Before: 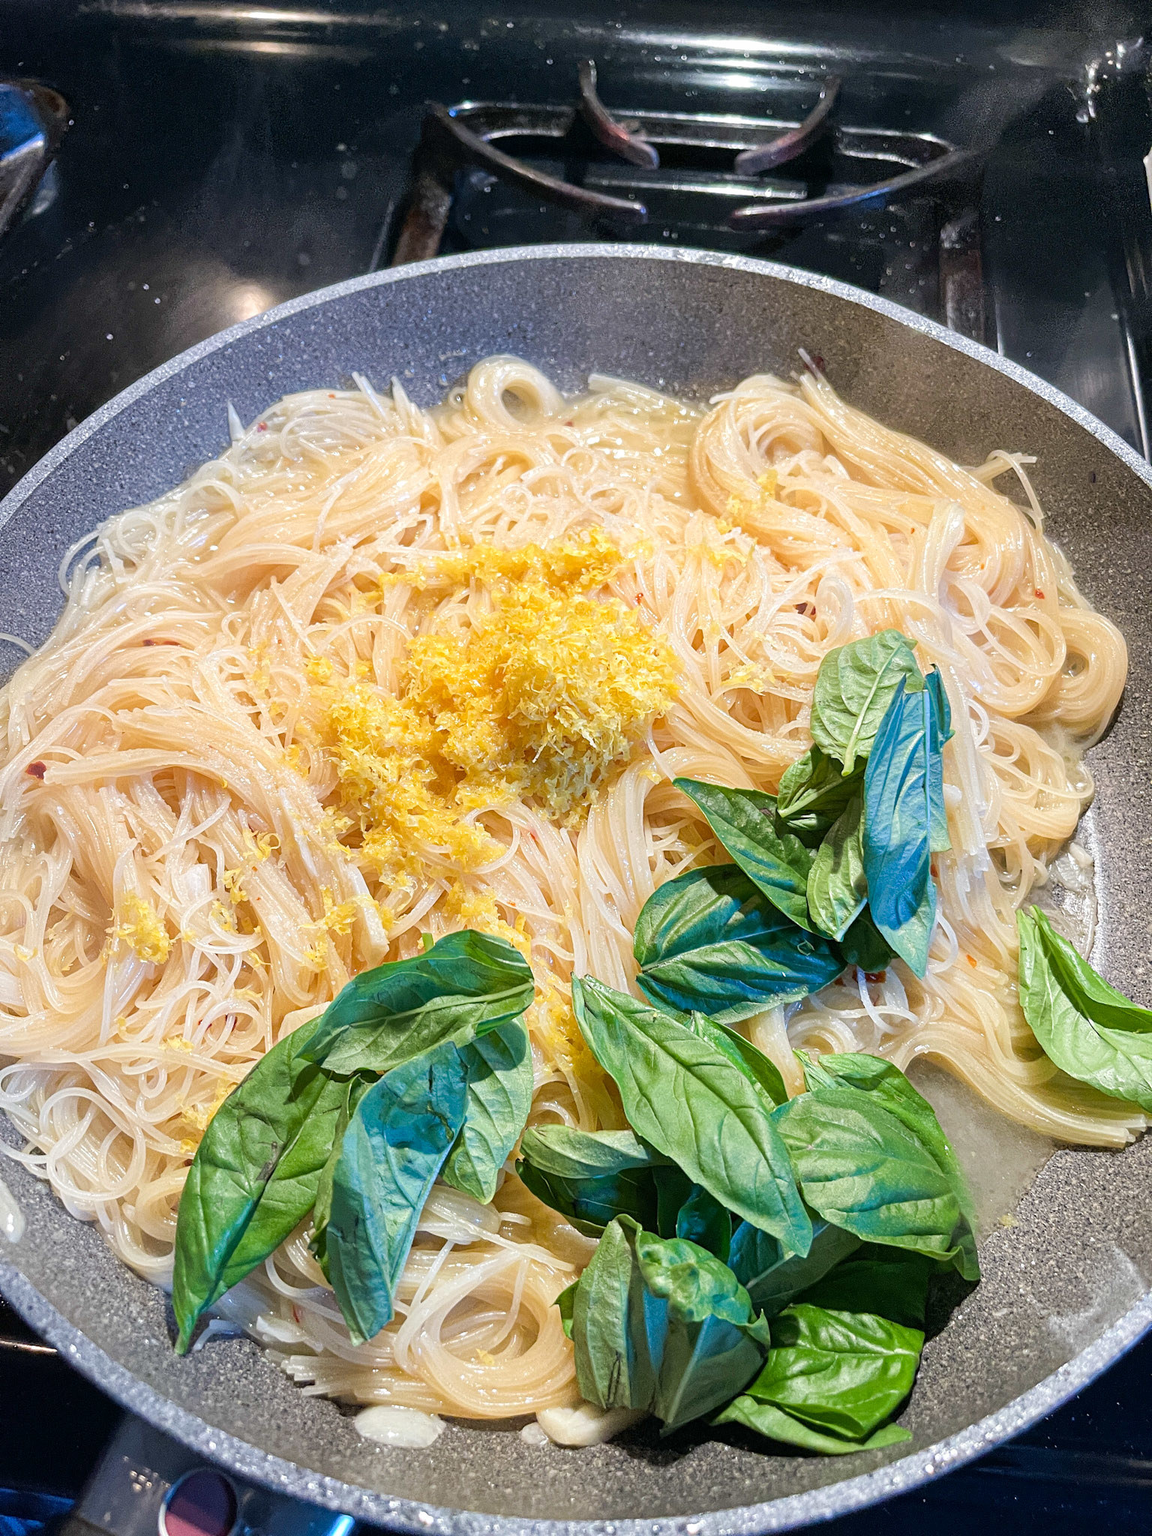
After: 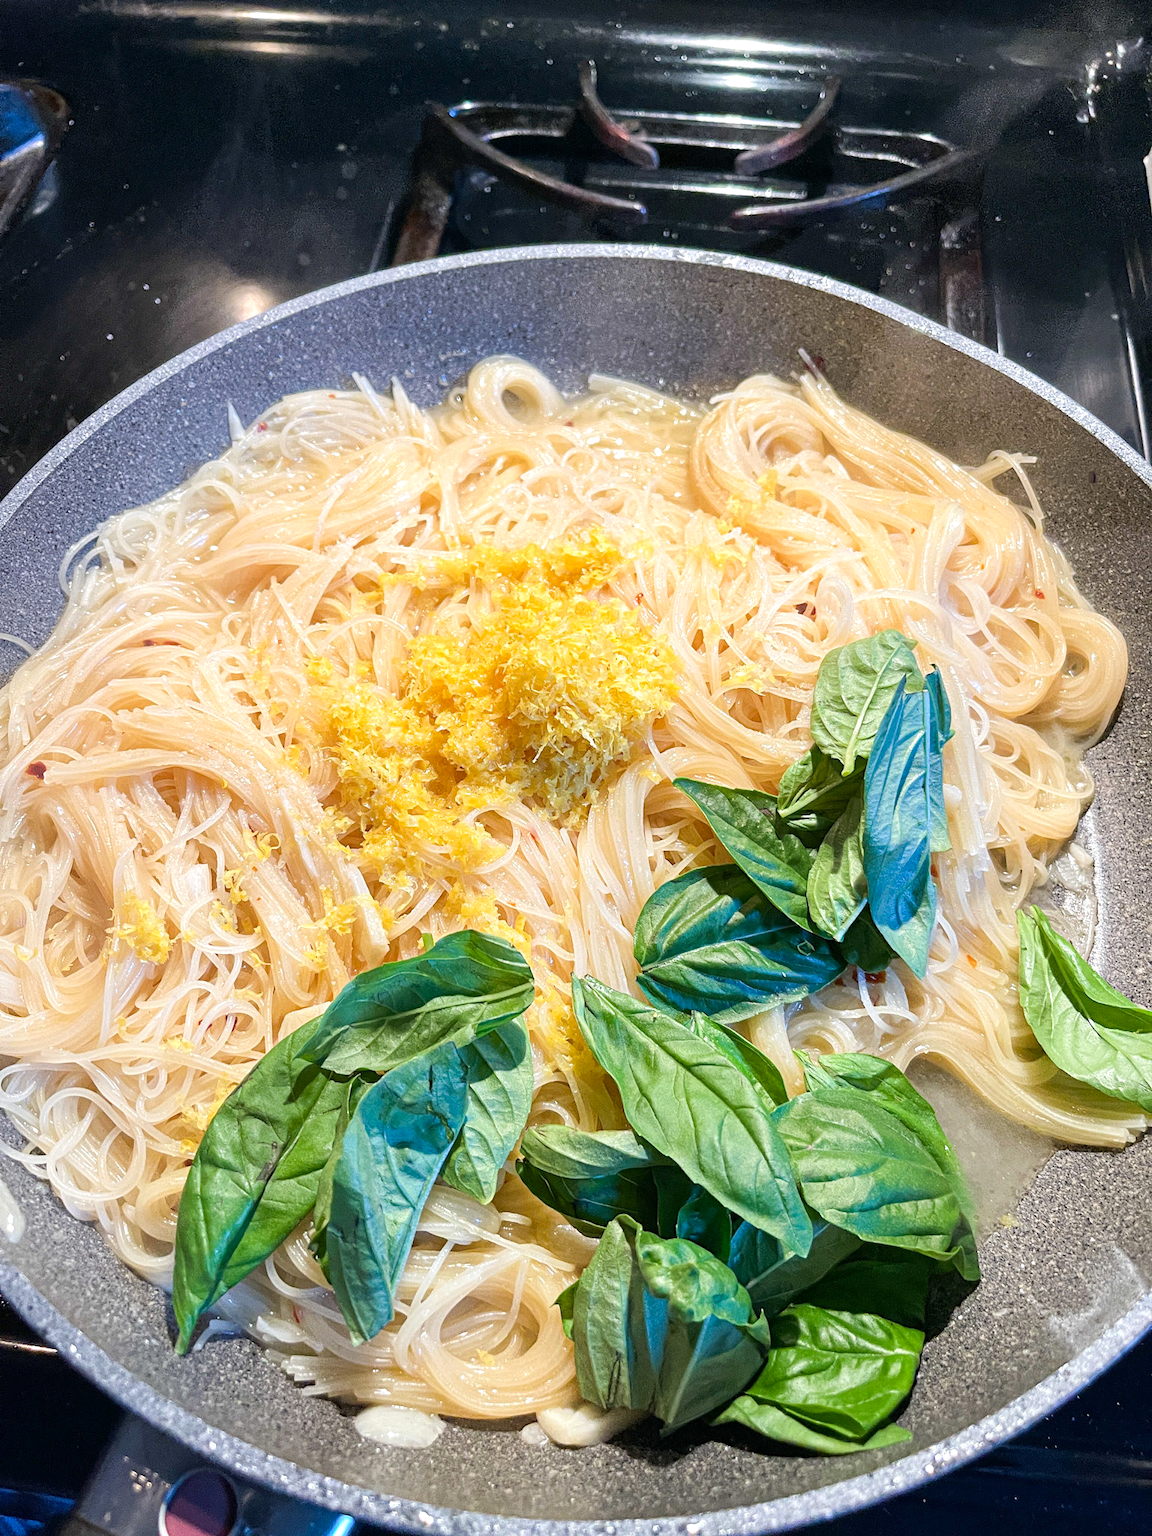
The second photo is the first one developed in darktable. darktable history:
exposure: exposure 0.128 EV, compensate exposure bias true, compensate highlight preservation false
contrast brightness saturation: contrast 0.077, saturation 0.02
